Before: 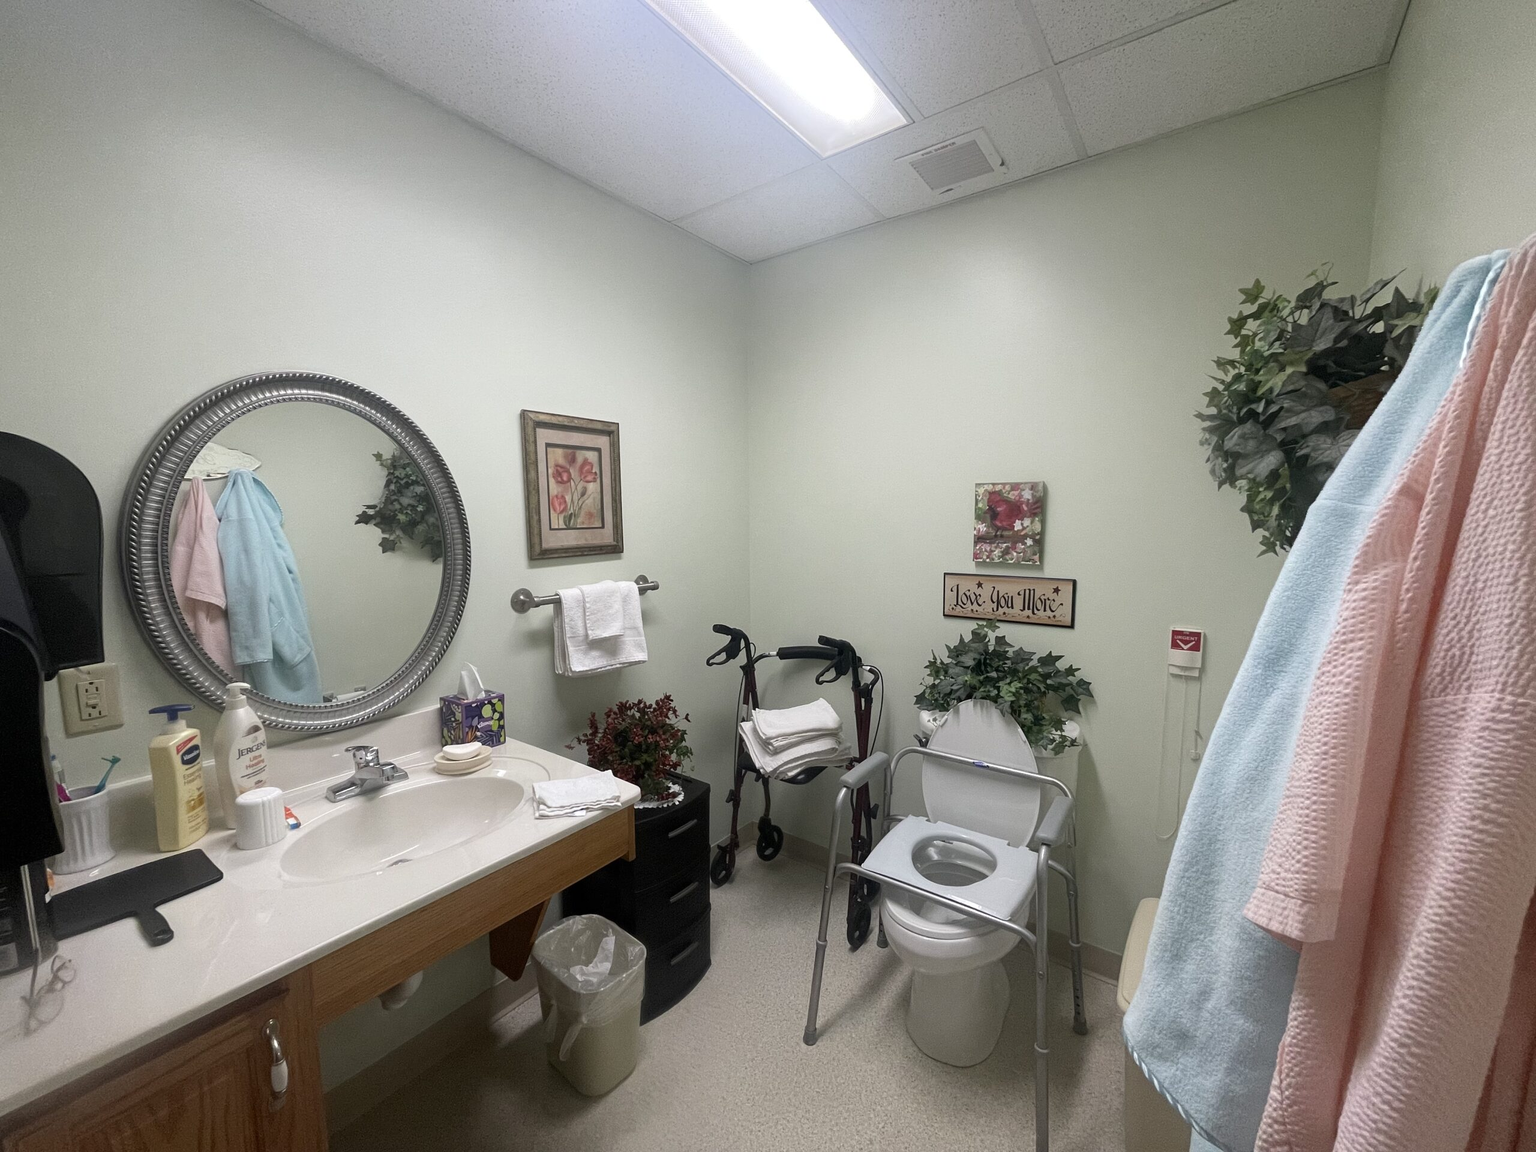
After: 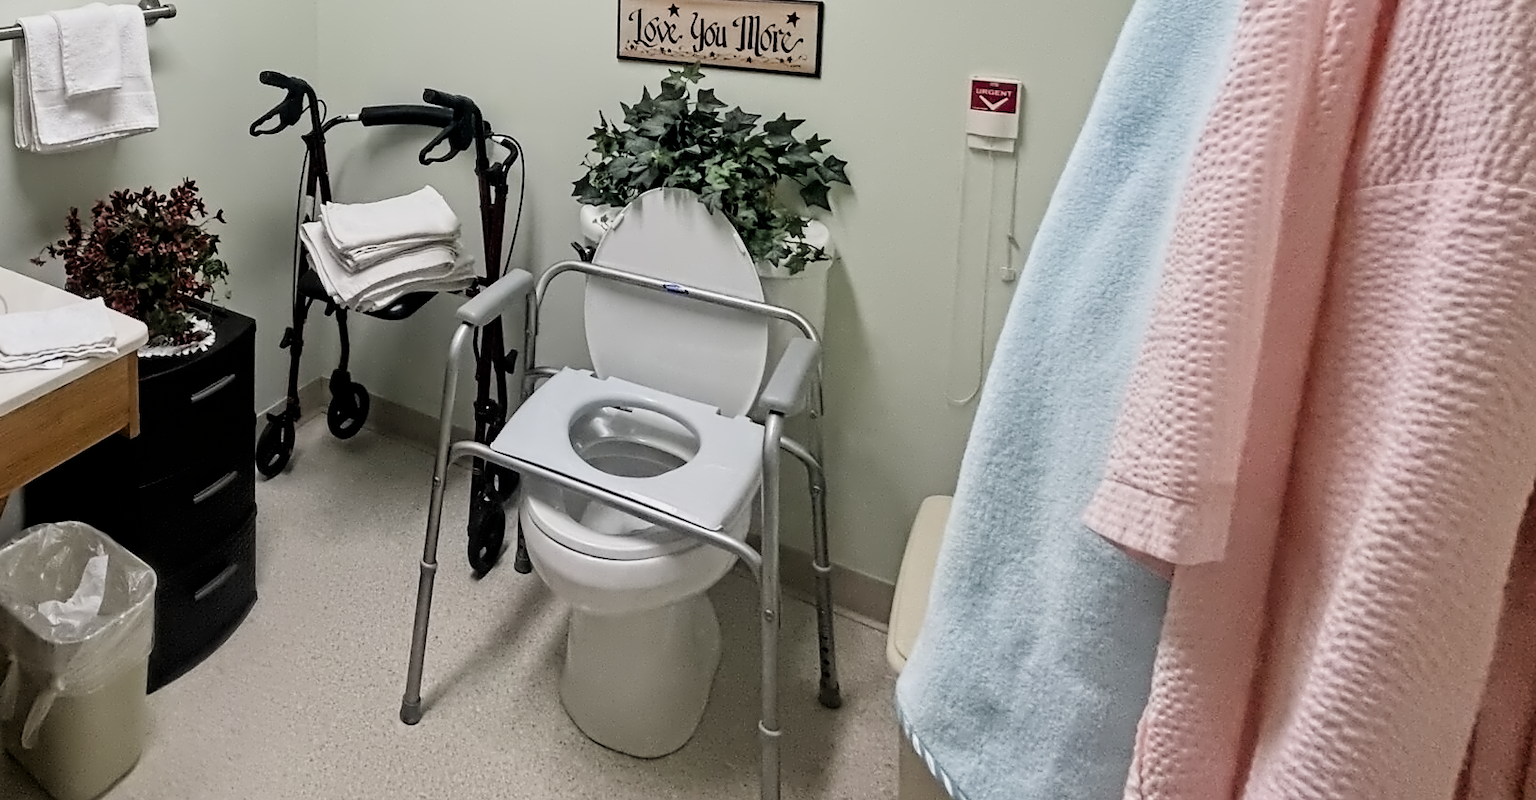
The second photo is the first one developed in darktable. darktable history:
filmic rgb: black relative exposure -7.65 EV, white relative exposure 4.56 EV, hardness 3.61
exposure: black level correction 0.001, exposure 0.5 EV, compensate exposure bias true, compensate highlight preservation false
crop and rotate: left 35.509%, top 50.238%, bottom 4.934%
contrast equalizer: octaves 7, y [[0.5, 0.542, 0.583, 0.625, 0.667, 0.708], [0.5 ×6], [0.5 ×6], [0, 0.033, 0.067, 0.1, 0.133, 0.167], [0, 0.05, 0.1, 0.15, 0.2, 0.25]]
